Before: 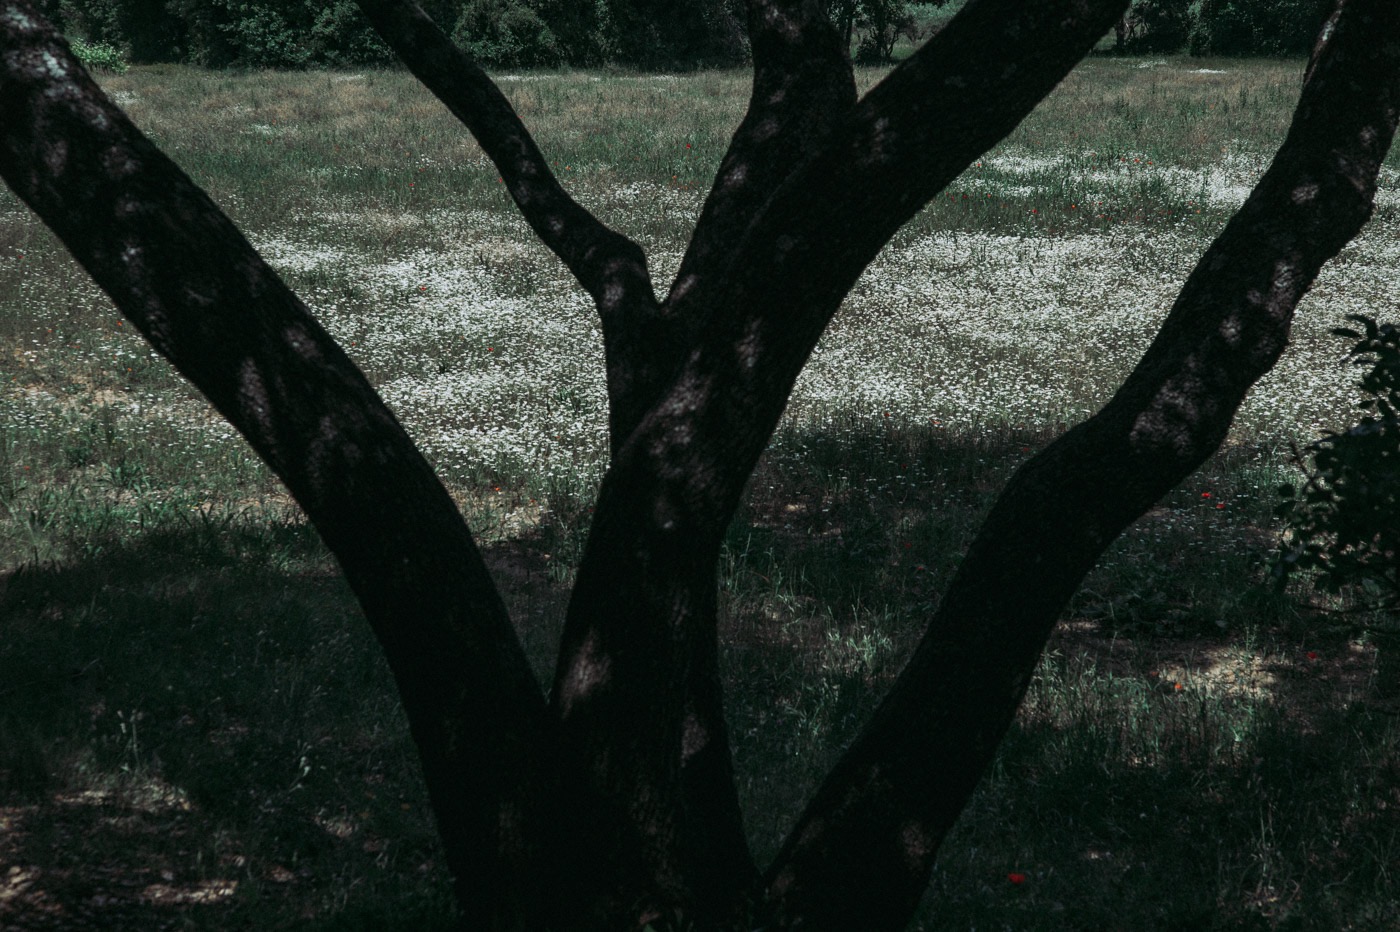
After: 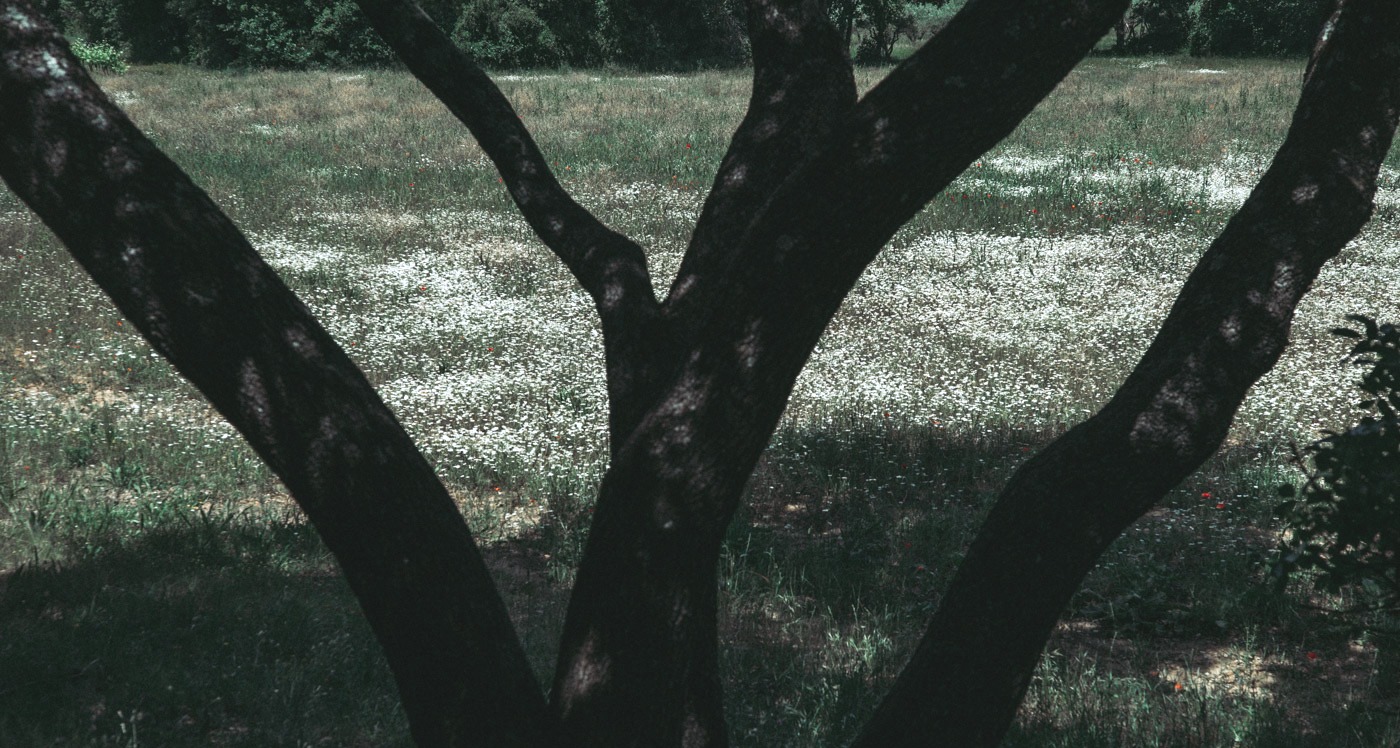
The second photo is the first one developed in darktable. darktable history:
crop: bottom 19.644%
exposure: black level correction -0.005, exposure 0.622 EV, compensate highlight preservation false
